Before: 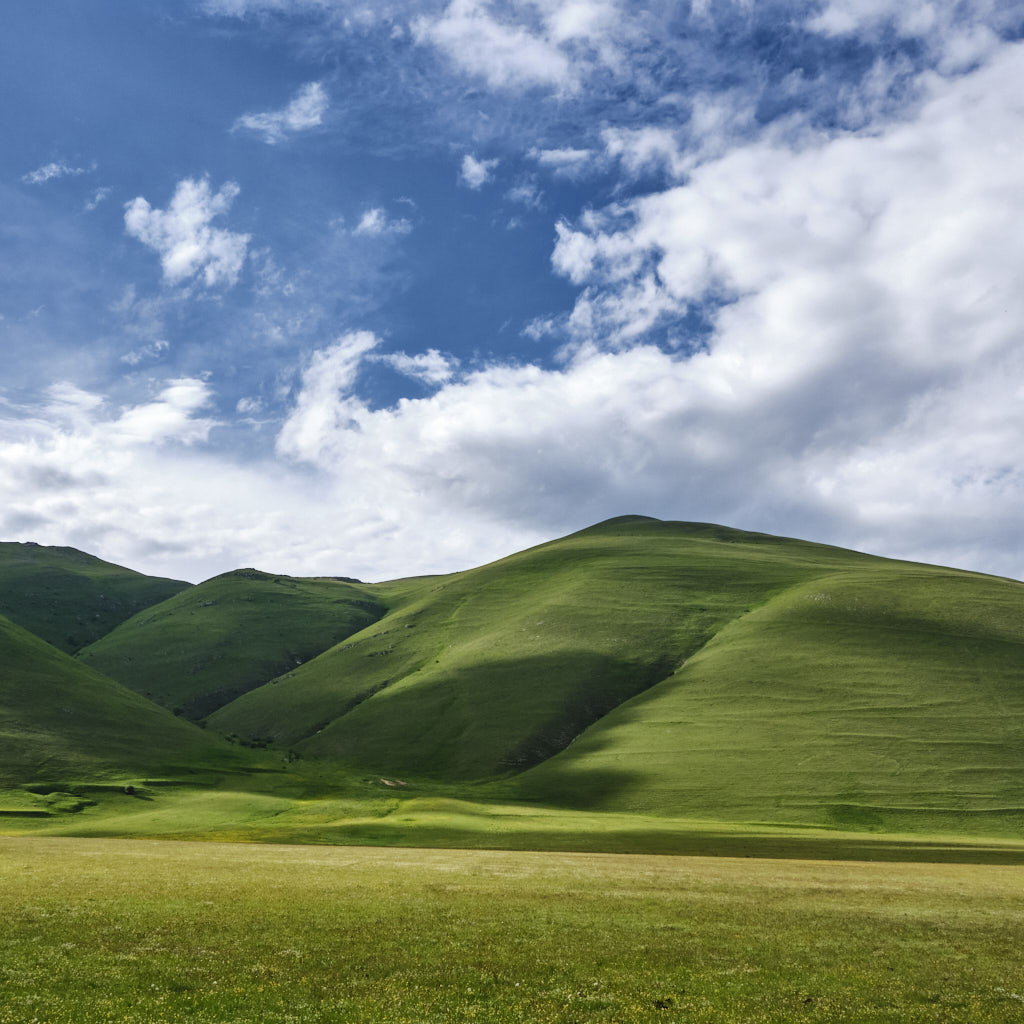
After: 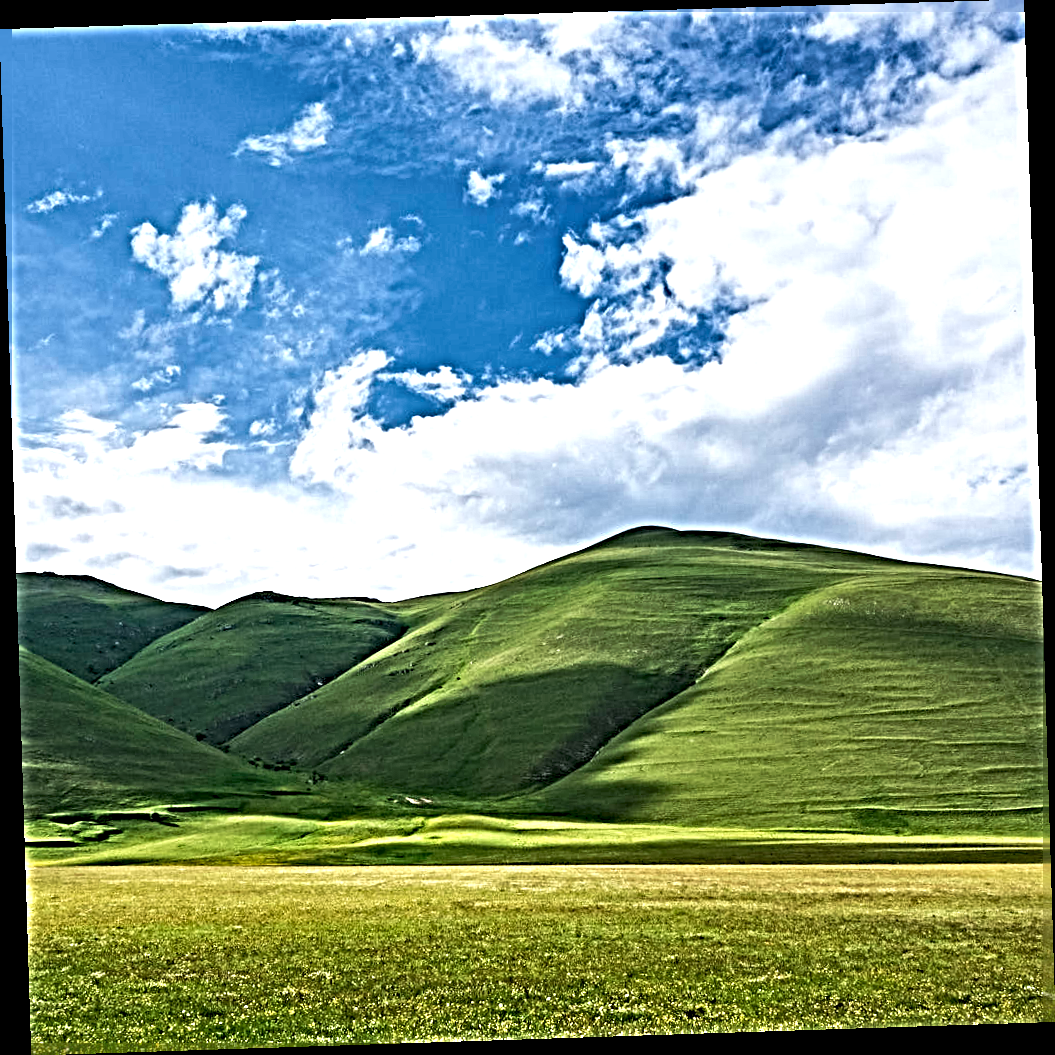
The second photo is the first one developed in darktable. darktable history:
rotate and perspective: rotation -1.77°, lens shift (horizontal) 0.004, automatic cropping off
exposure: exposure 0.6 EV, compensate highlight preservation false
sharpen: radius 6.3, amount 1.8, threshold 0
tone curve: curves: ch0 [(0, 0) (0.003, 0.003) (0.011, 0.015) (0.025, 0.031) (0.044, 0.056) (0.069, 0.083) (0.1, 0.113) (0.136, 0.145) (0.177, 0.184) (0.224, 0.225) (0.277, 0.275) (0.335, 0.327) (0.399, 0.385) (0.468, 0.447) (0.543, 0.528) (0.623, 0.611) (0.709, 0.703) (0.801, 0.802) (0.898, 0.902) (1, 1)], preserve colors none
